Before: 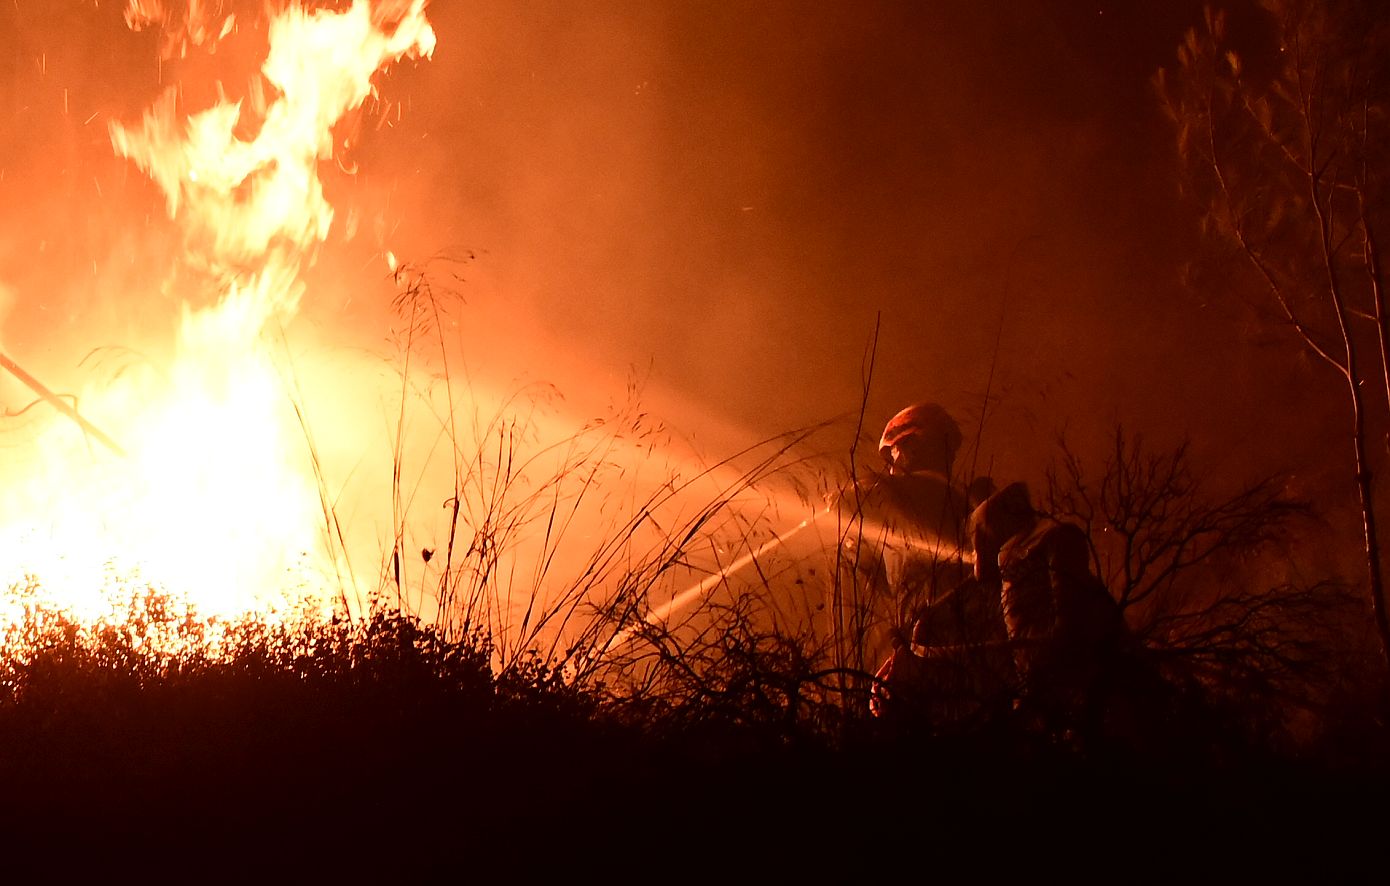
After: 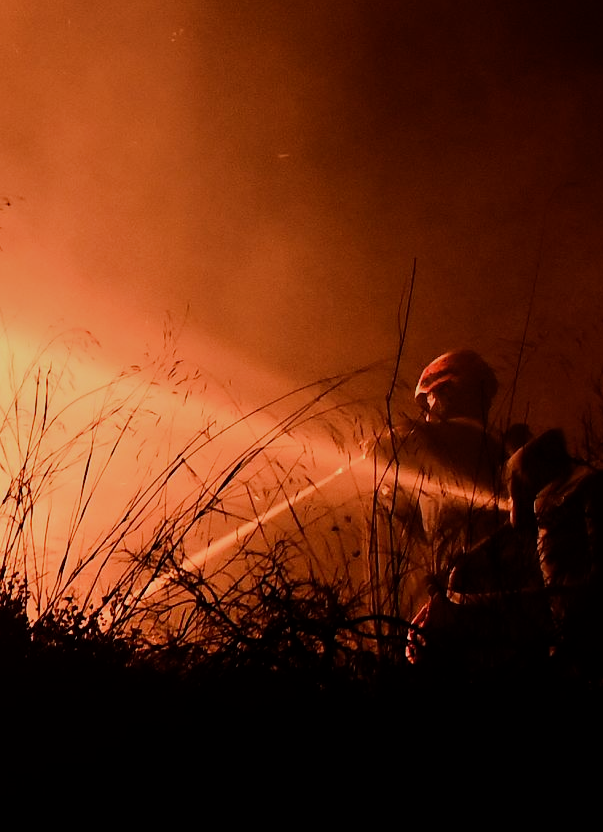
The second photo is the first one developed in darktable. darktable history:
crop: left 33.452%, top 6.025%, right 23.155%
graduated density: on, module defaults
tone equalizer: -8 EV -0.417 EV, -7 EV -0.389 EV, -6 EV -0.333 EV, -5 EV -0.222 EV, -3 EV 0.222 EV, -2 EV 0.333 EV, -1 EV 0.389 EV, +0 EV 0.417 EV, edges refinement/feathering 500, mask exposure compensation -1.57 EV, preserve details no
filmic rgb: black relative exposure -7.65 EV, white relative exposure 4.56 EV, hardness 3.61, contrast 1.05
